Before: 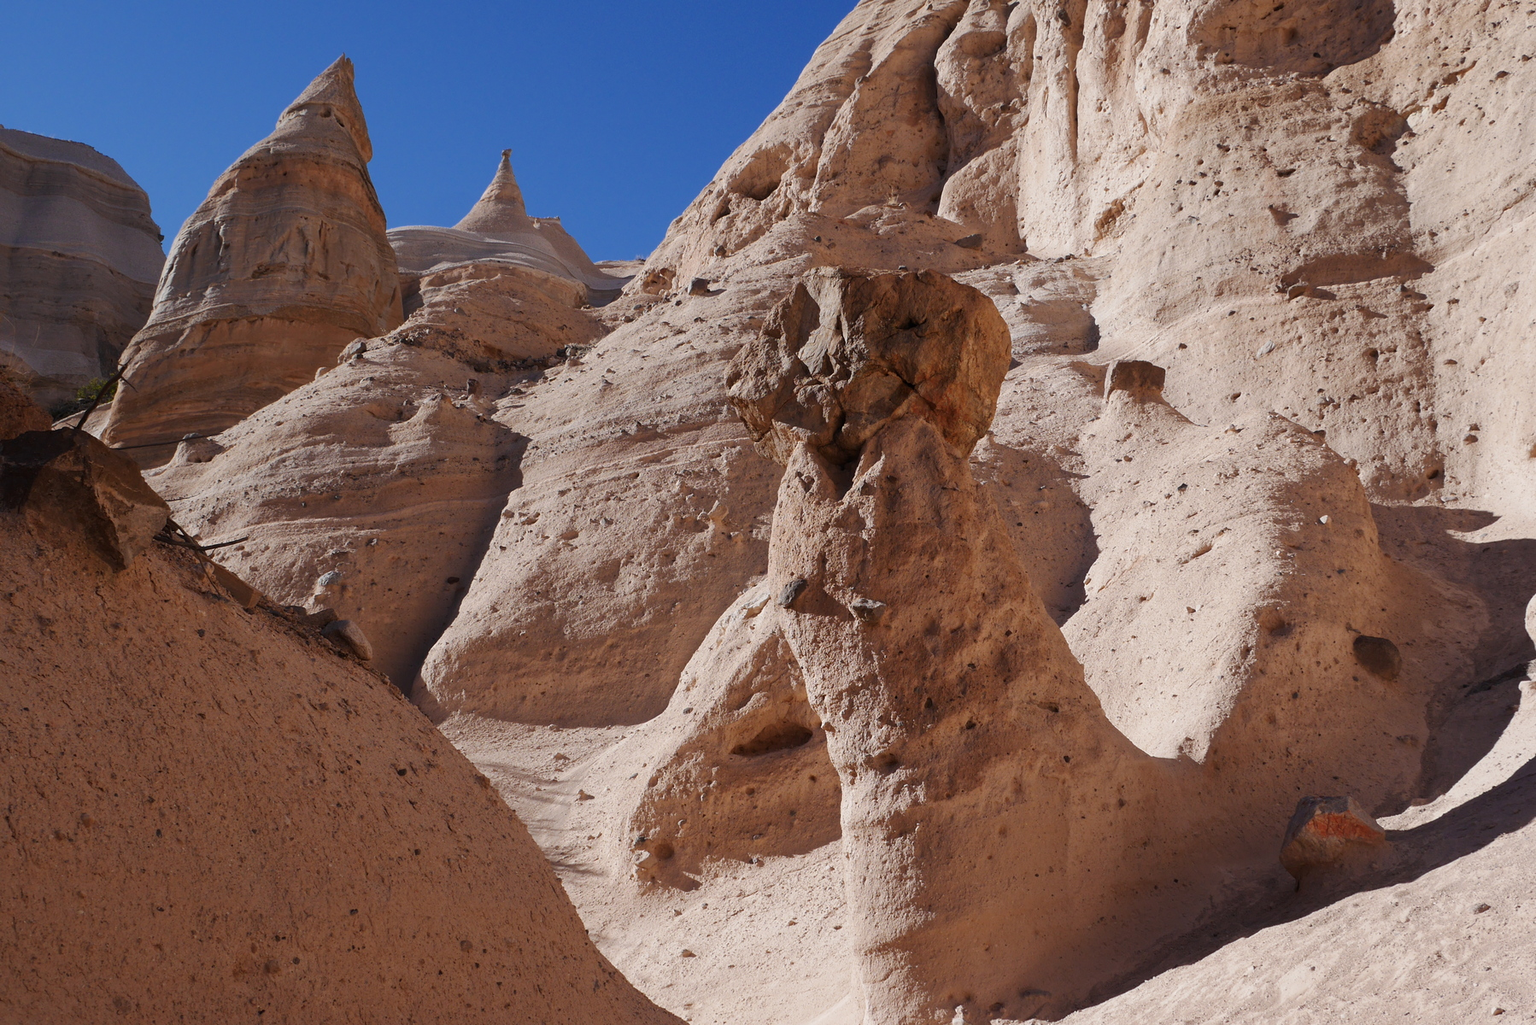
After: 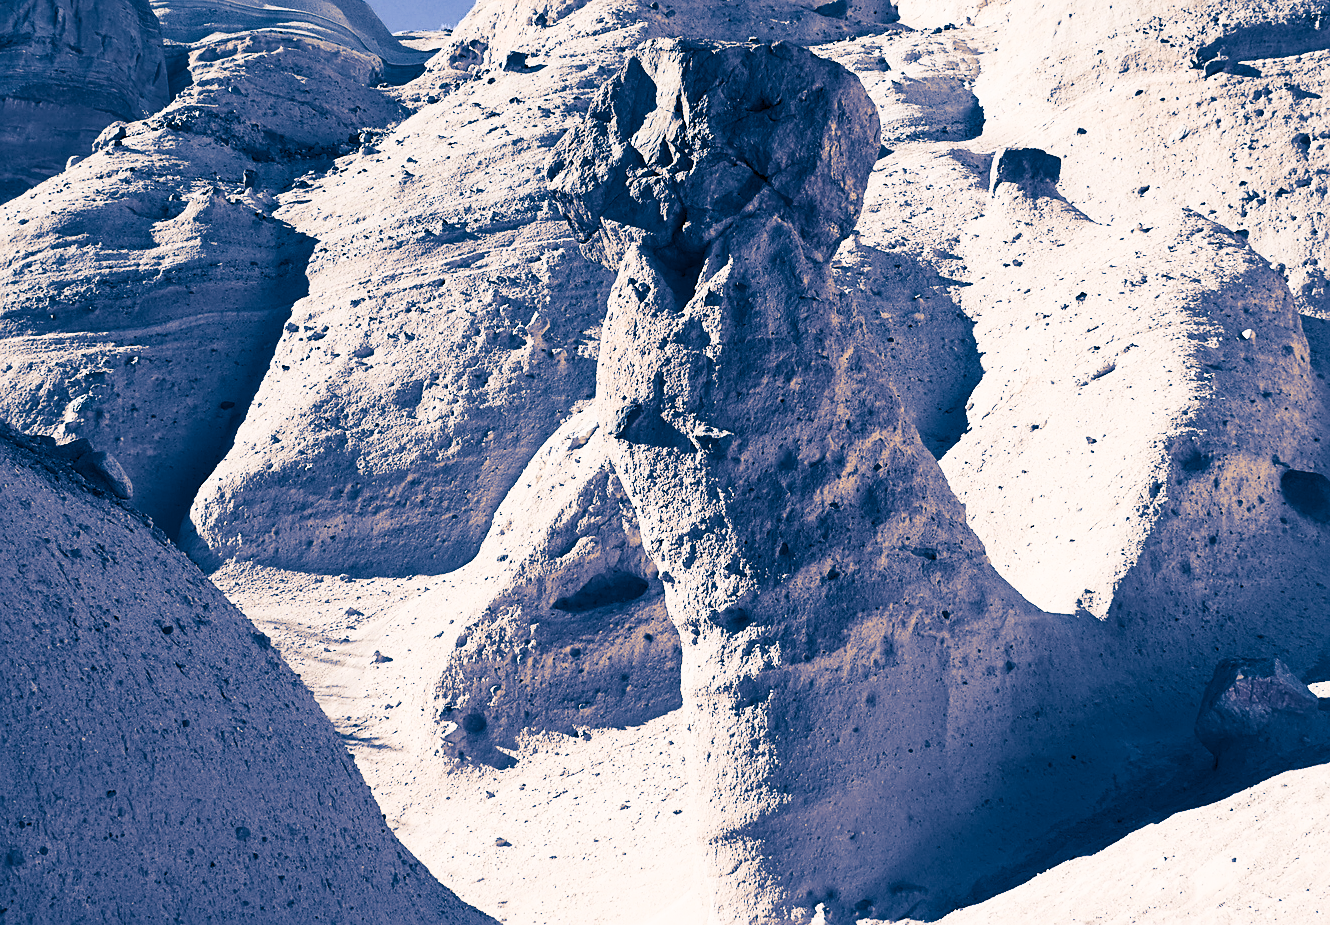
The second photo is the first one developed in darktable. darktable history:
split-toning: shadows › hue 226.8°, shadows › saturation 1, highlights › saturation 0, balance -61.41
contrast brightness saturation: contrast 0.57, brightness 0.57, saturation -0.34
crop: left 16.871%, top 22.857%, right 9.116%
sharpen: on, module defaults
